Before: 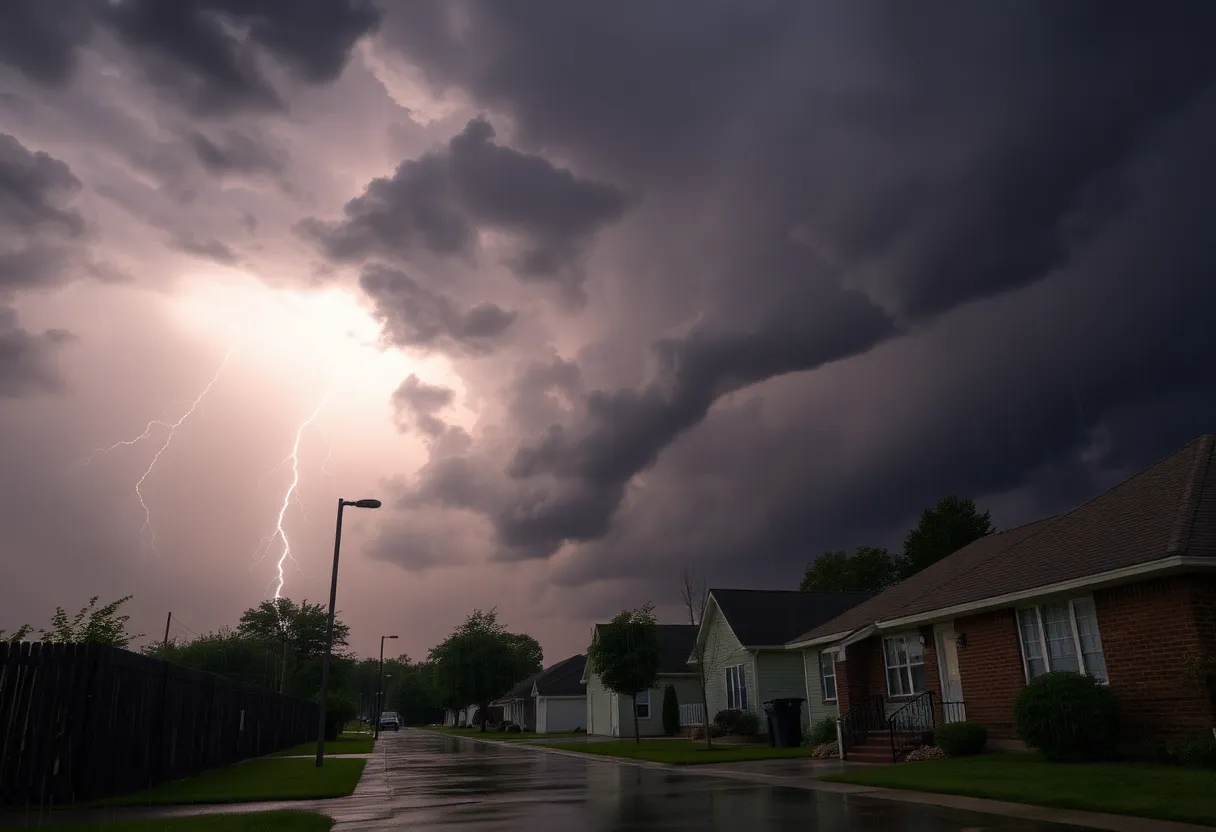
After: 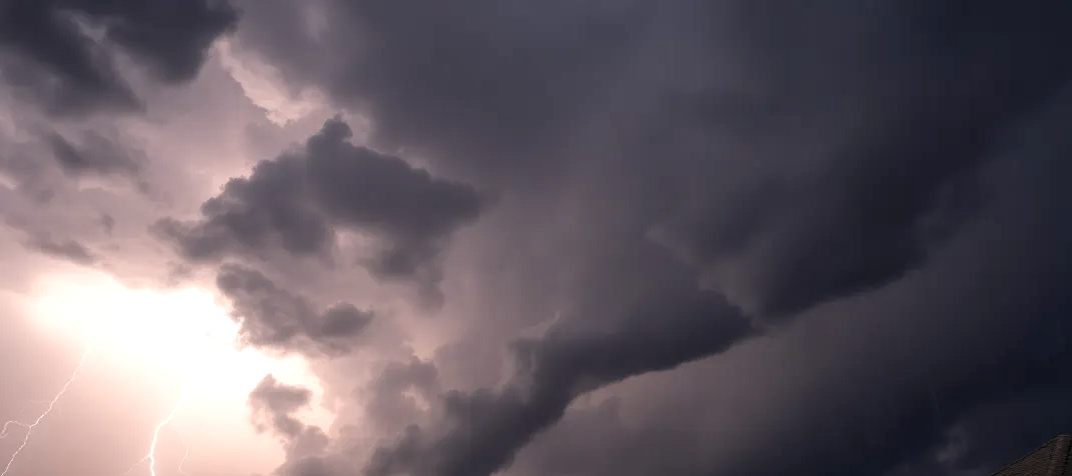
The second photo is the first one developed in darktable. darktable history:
crop and rotate: left 11.812%, bottom 42.776%
exposure: exposure 0.15 EV, compensate highlight preservation false
rotate and perspective: crop left 0, crop top 0
local contrast: on, module defaults
